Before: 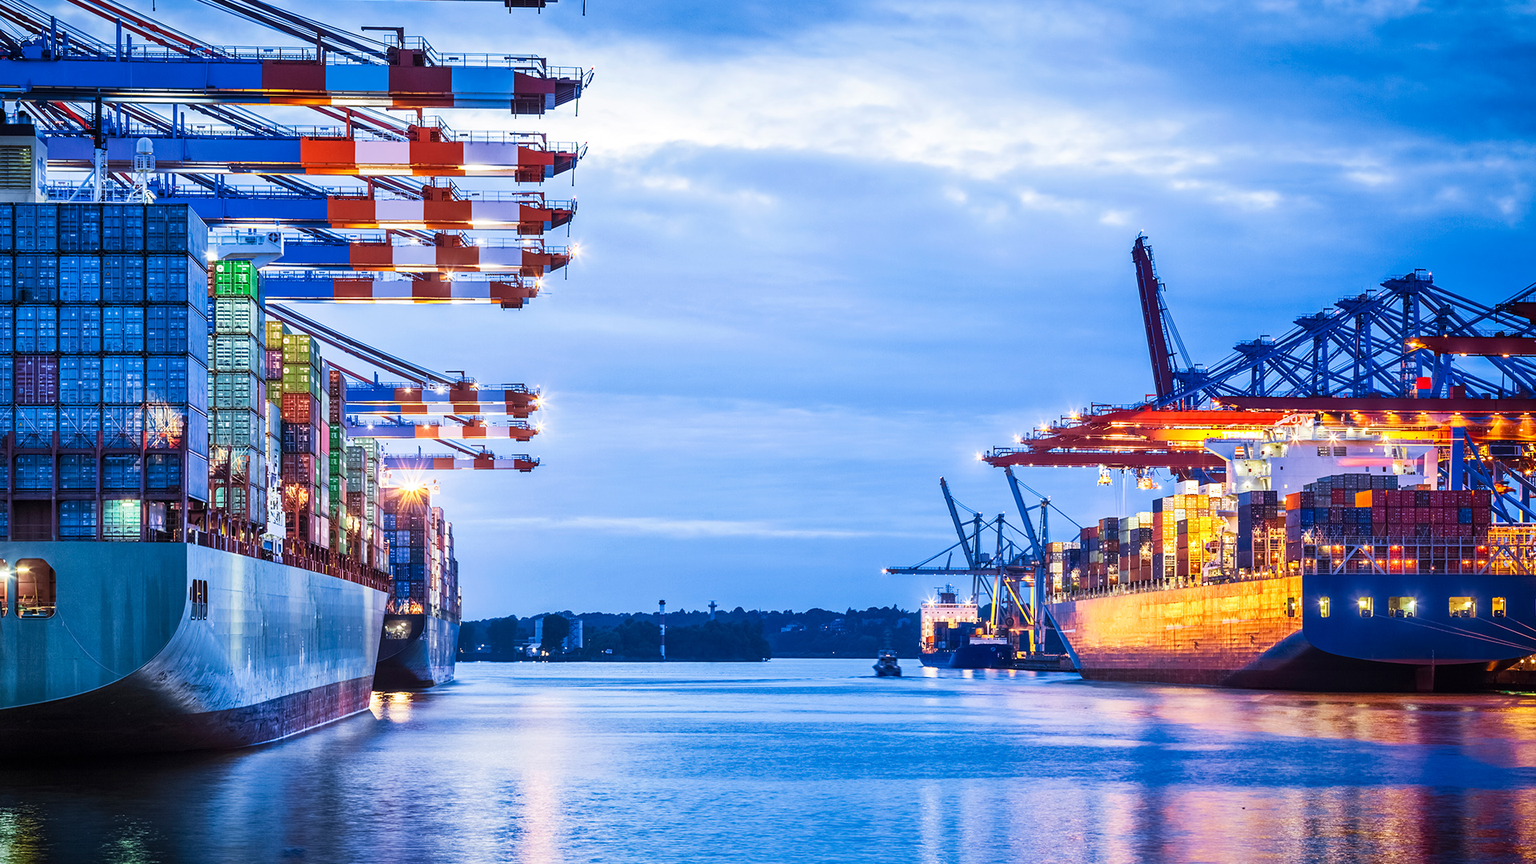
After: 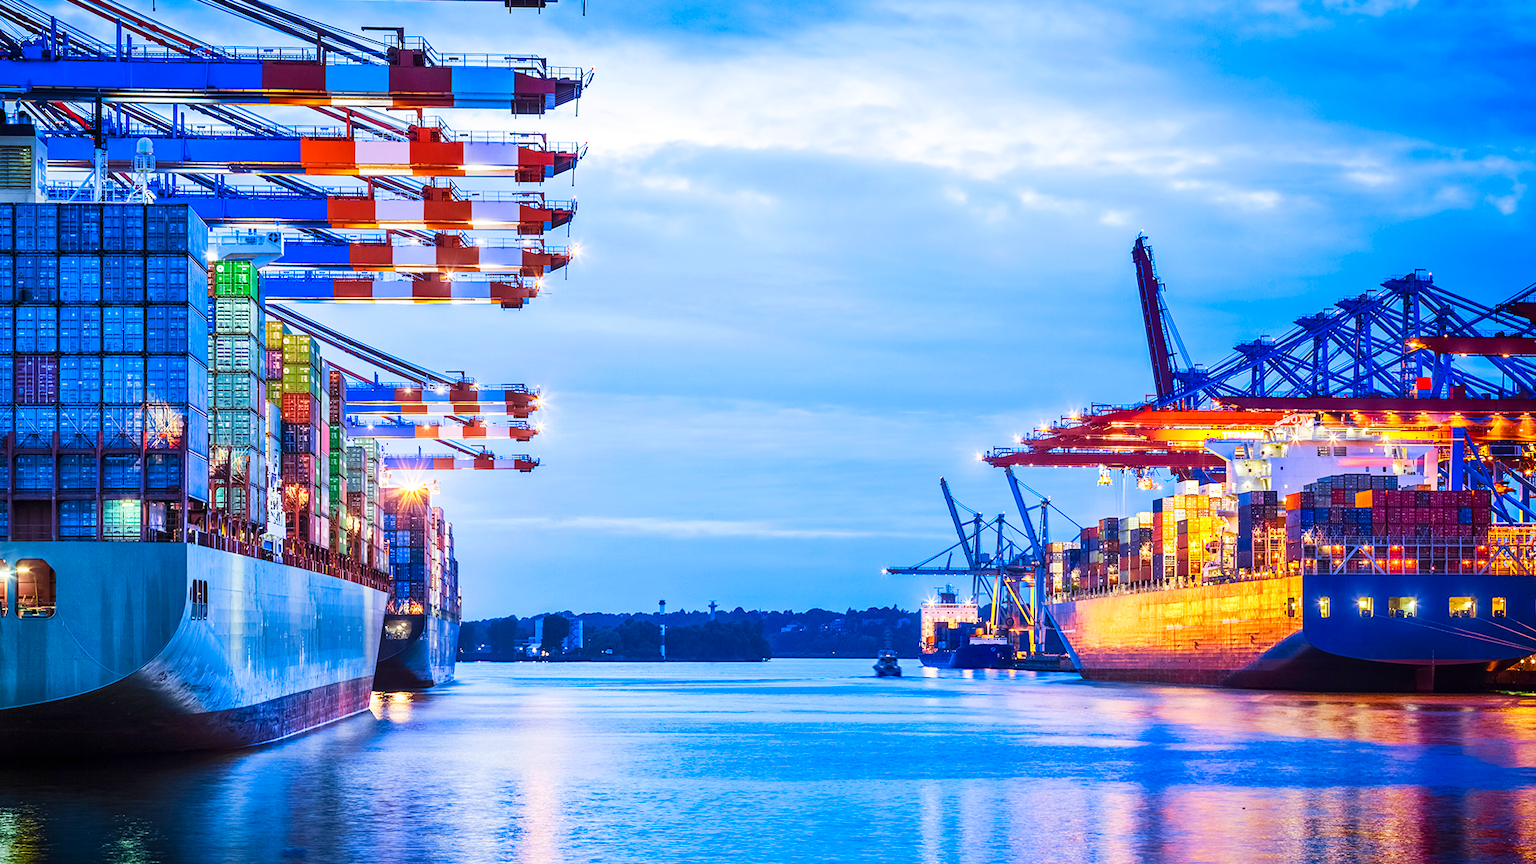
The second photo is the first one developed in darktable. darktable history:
color balance rgb: linear chroma grading › global chroma 14.406%, perceptual saturation grading › global saturation -1.676%, perceptual saturation grading › highlights -7.493%, perceptual saturation grading › mid-tones 8.406%, perceptual saturation grading › shadows 3.448%, perceptual brilliance grading › mid-tones 10.329%, perceptual brilliance grading › shadows 14.858%, global vibrance 20%
shadows and highlights: shadows -28.52, highlights 29.85
